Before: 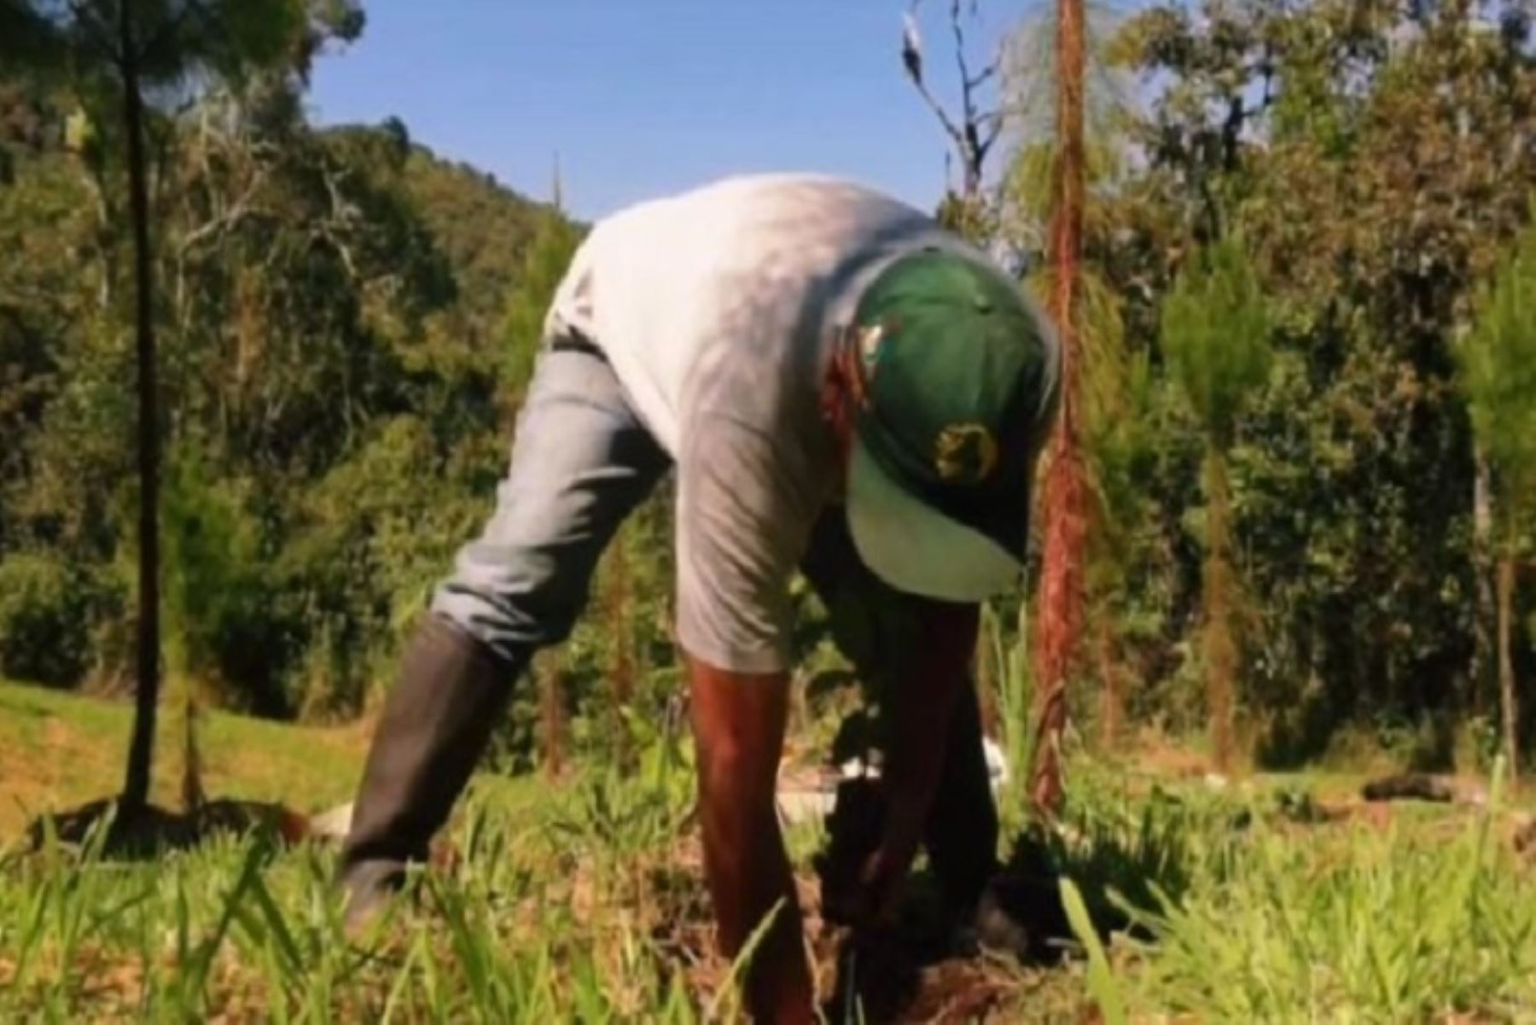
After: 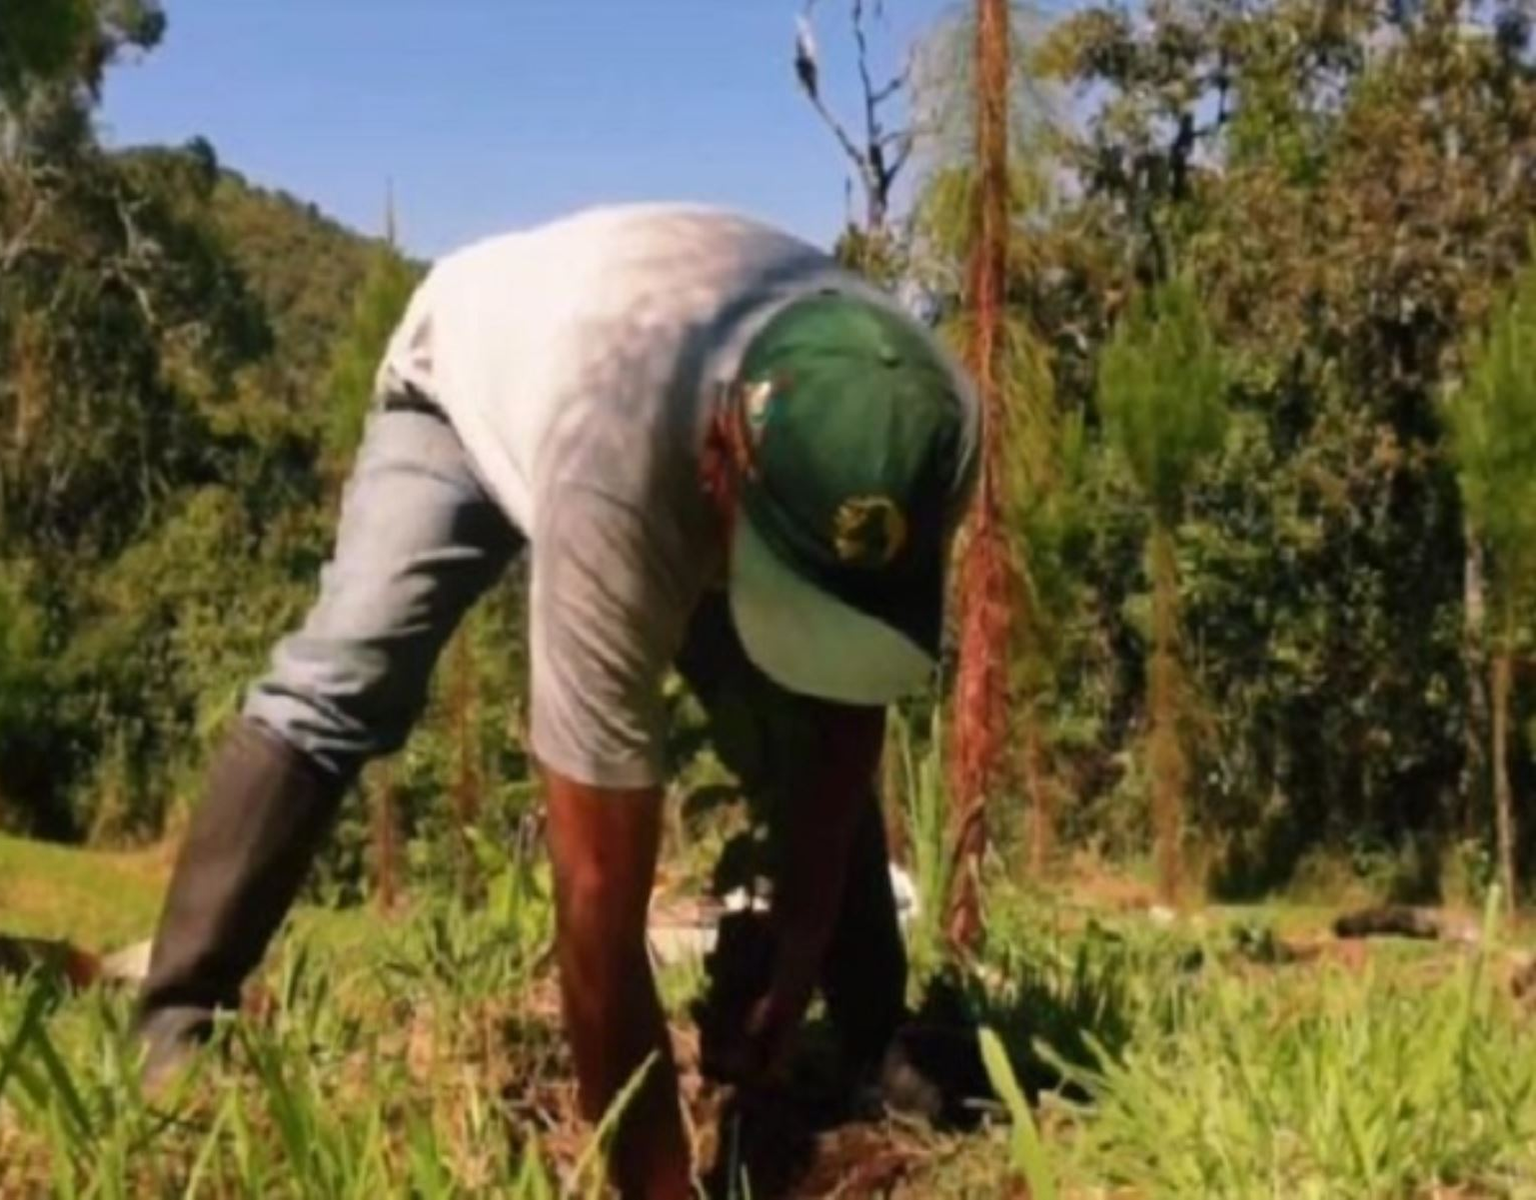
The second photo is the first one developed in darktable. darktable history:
crop and rotate: left 14.582%
